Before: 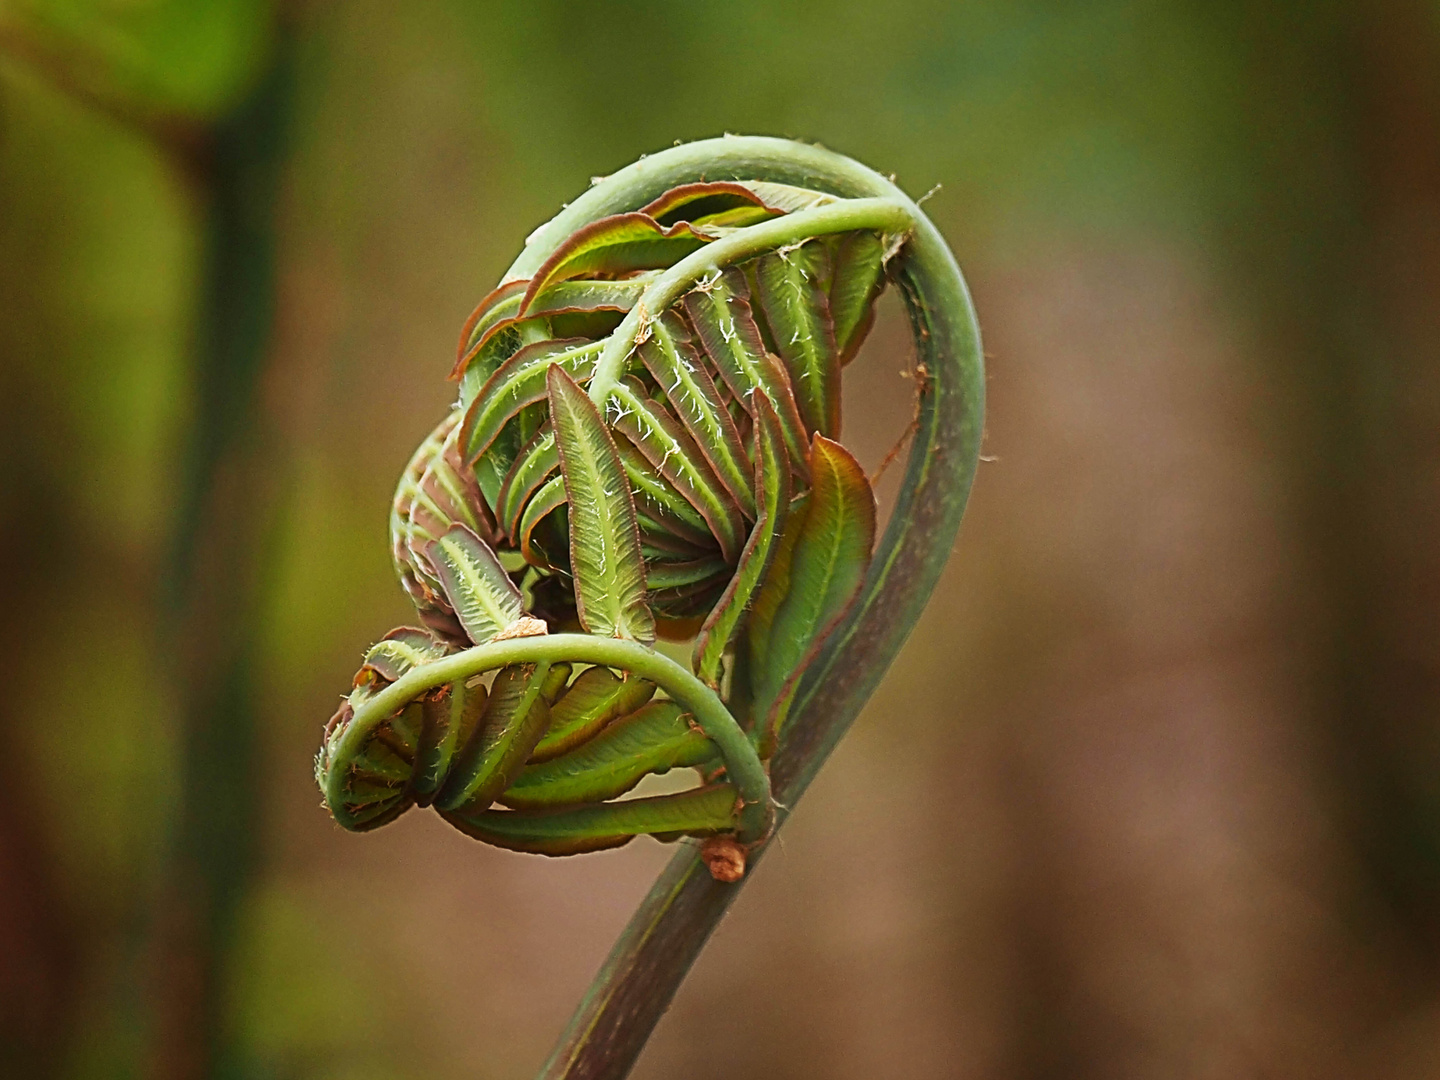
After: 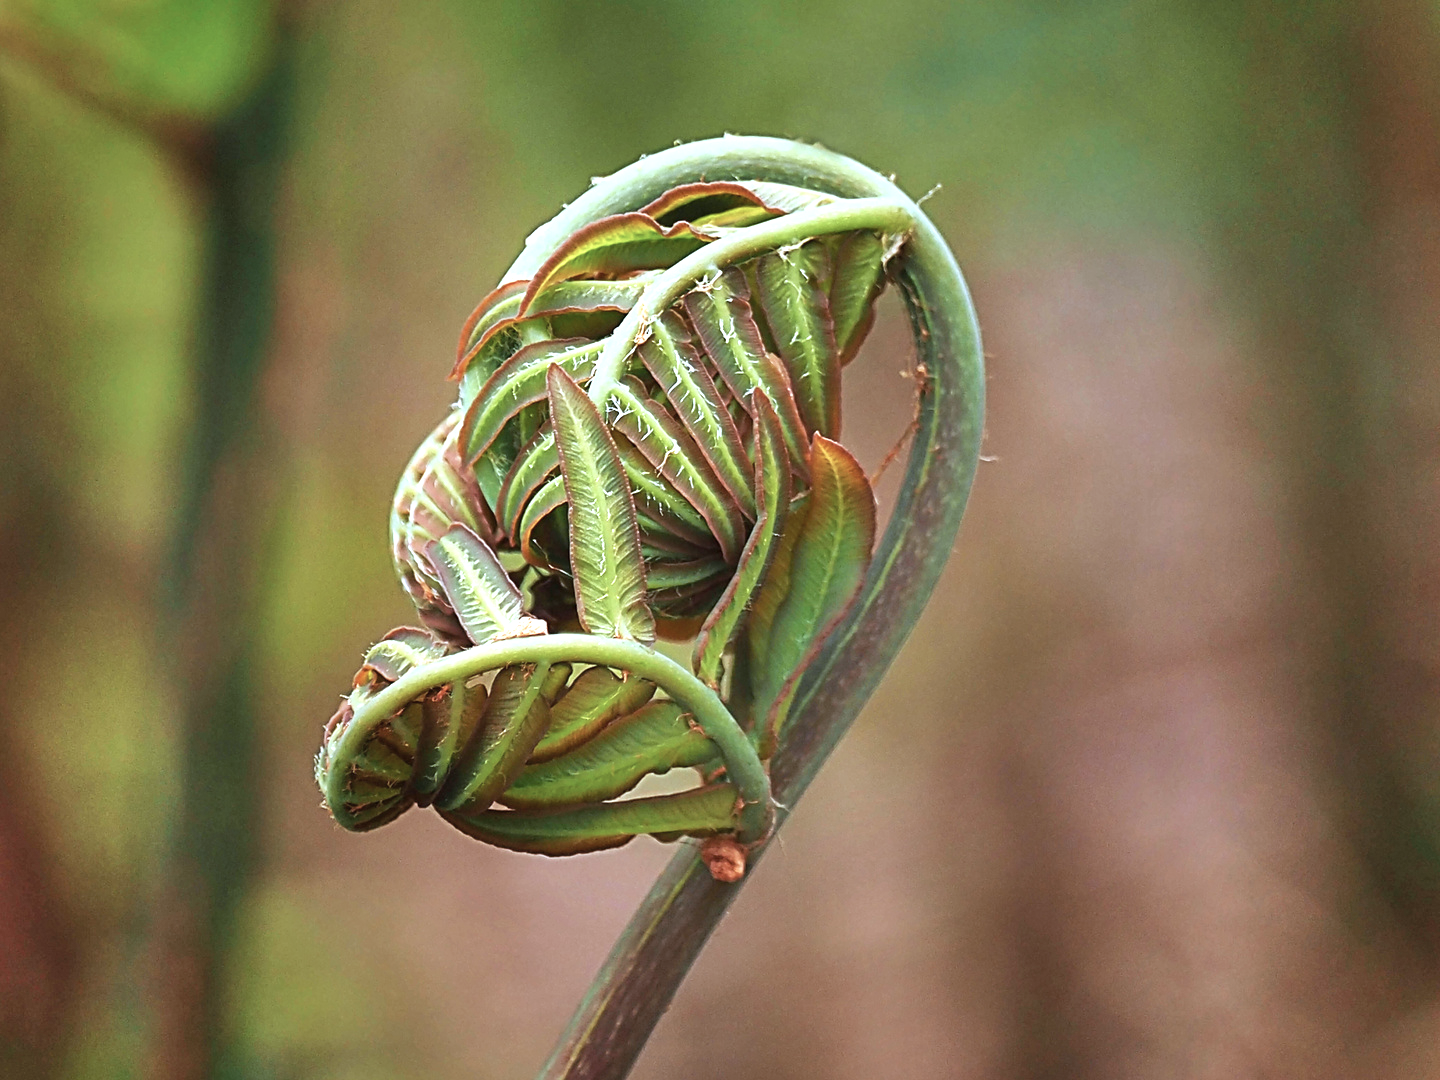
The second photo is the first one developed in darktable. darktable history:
exposure: compensate exposure bias true, compensate highlight preservation false
shadows and highlights: radius 113.73, shadows 51.66, white point adjustment 9.08, highlights -5.36, soften with gaussian
color correction: highlights a* -2.4, highlights b* -18.59
